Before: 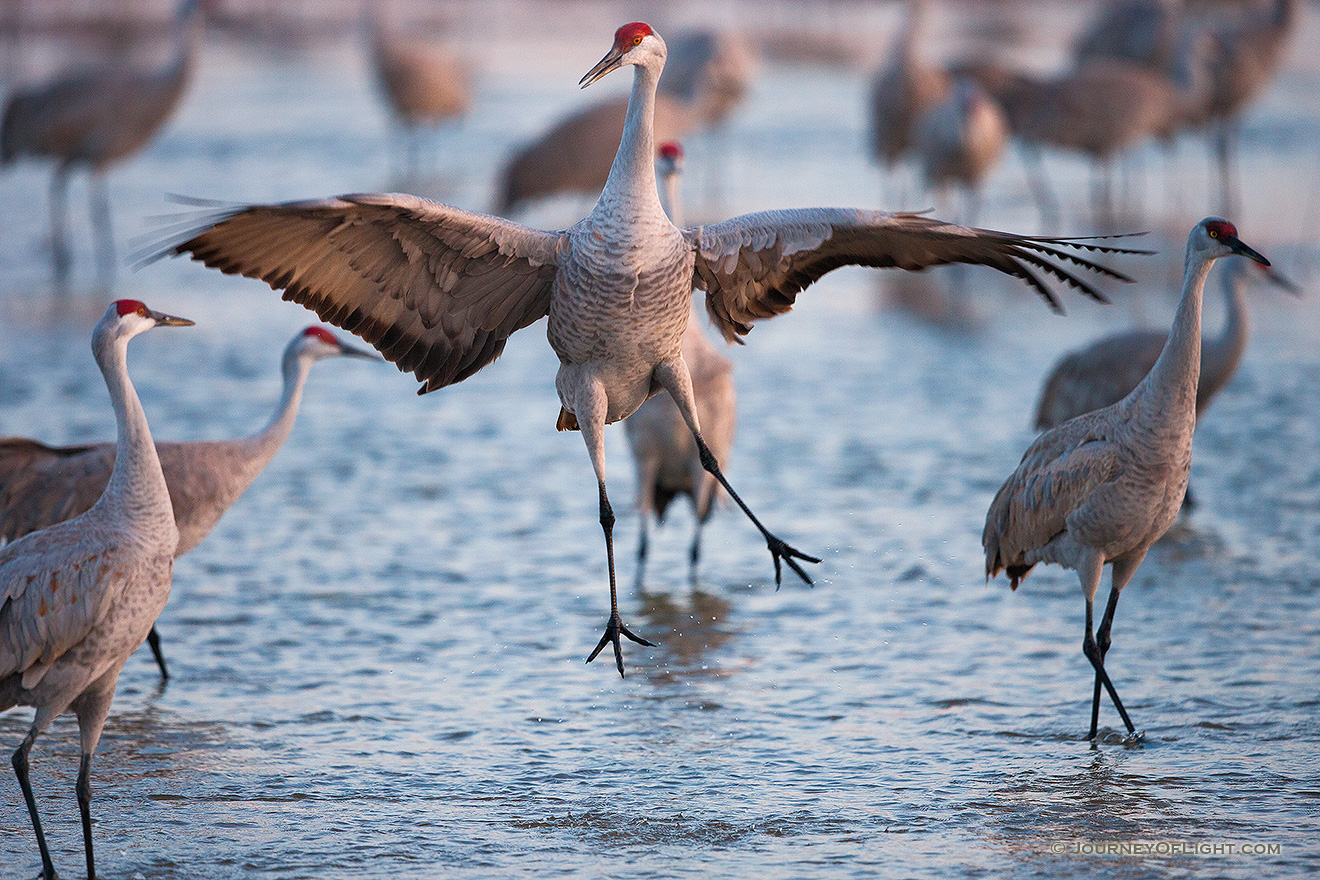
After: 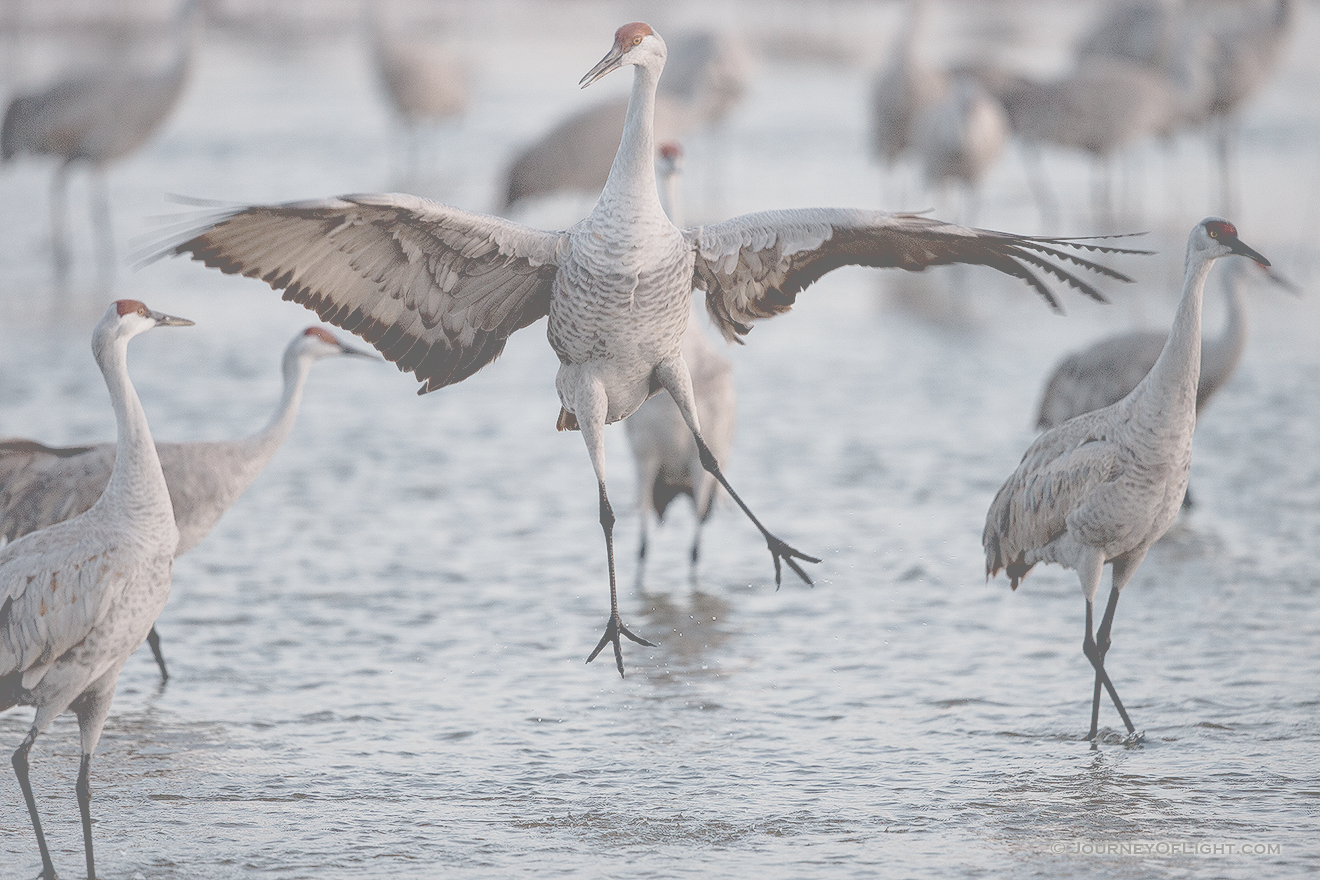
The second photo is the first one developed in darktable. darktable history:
contrast brightness saturation: contrast -0.327, brightness 0.746, saturation -0.781
shadows and highlights: shadows -20.26, white point adjustment -1.88, highlights -34.9
local contrast: on, module defaults
exposure: black level correction 0.027, exposure 0.186 EV, compensate highlight preservation false
